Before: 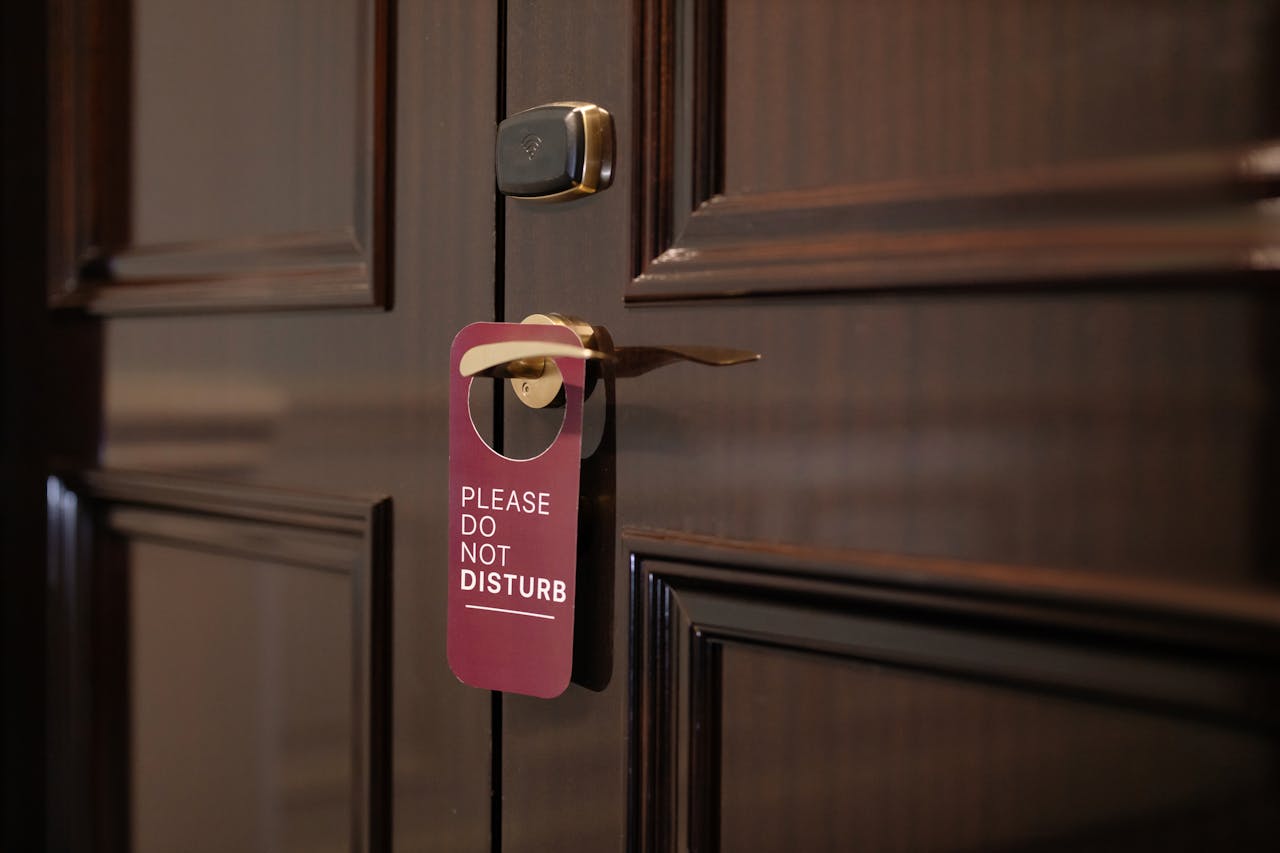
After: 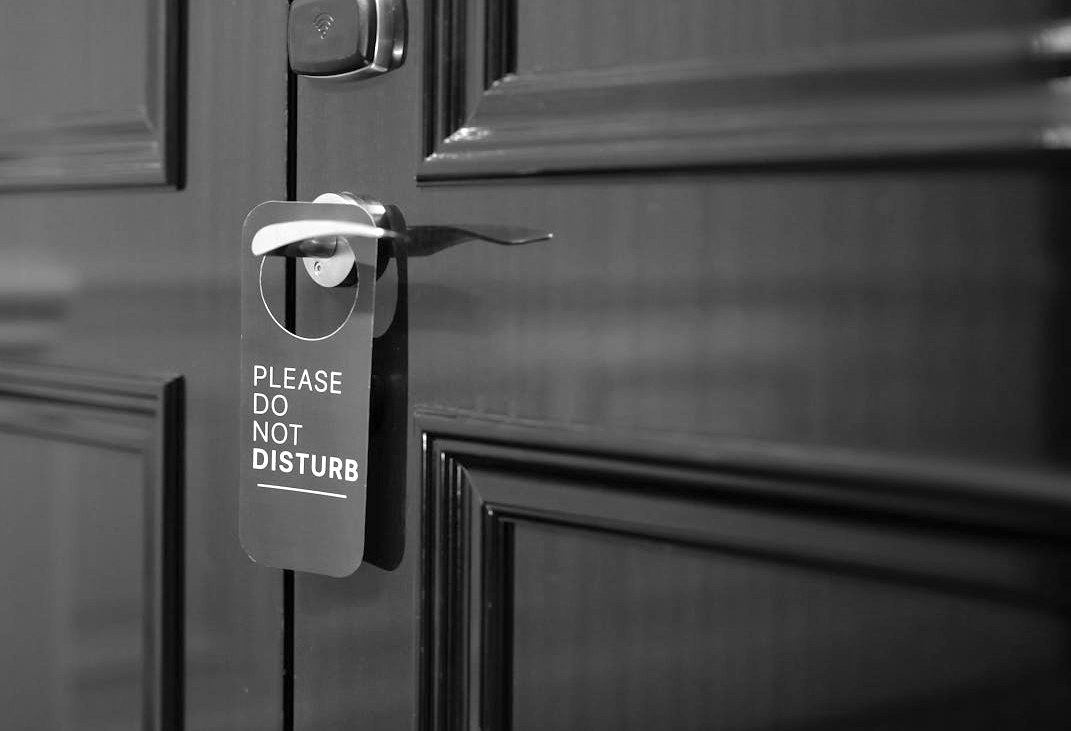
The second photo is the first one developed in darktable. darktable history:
color balance rgb: linear chroma grading › global chroma 23.15%, perceptual saturation grading › global saturation 28.7%, perceptual saturation grading › mid-tones 12.04%, perceptual saturation grading › shadows 10.19%, global vibrance 22.22%
crop: left 16.315%, top 14.246%
exposure: black level correction 0, exposure 0.9 EV, compensate highlight preservation false
monochrome: on, module defaults
